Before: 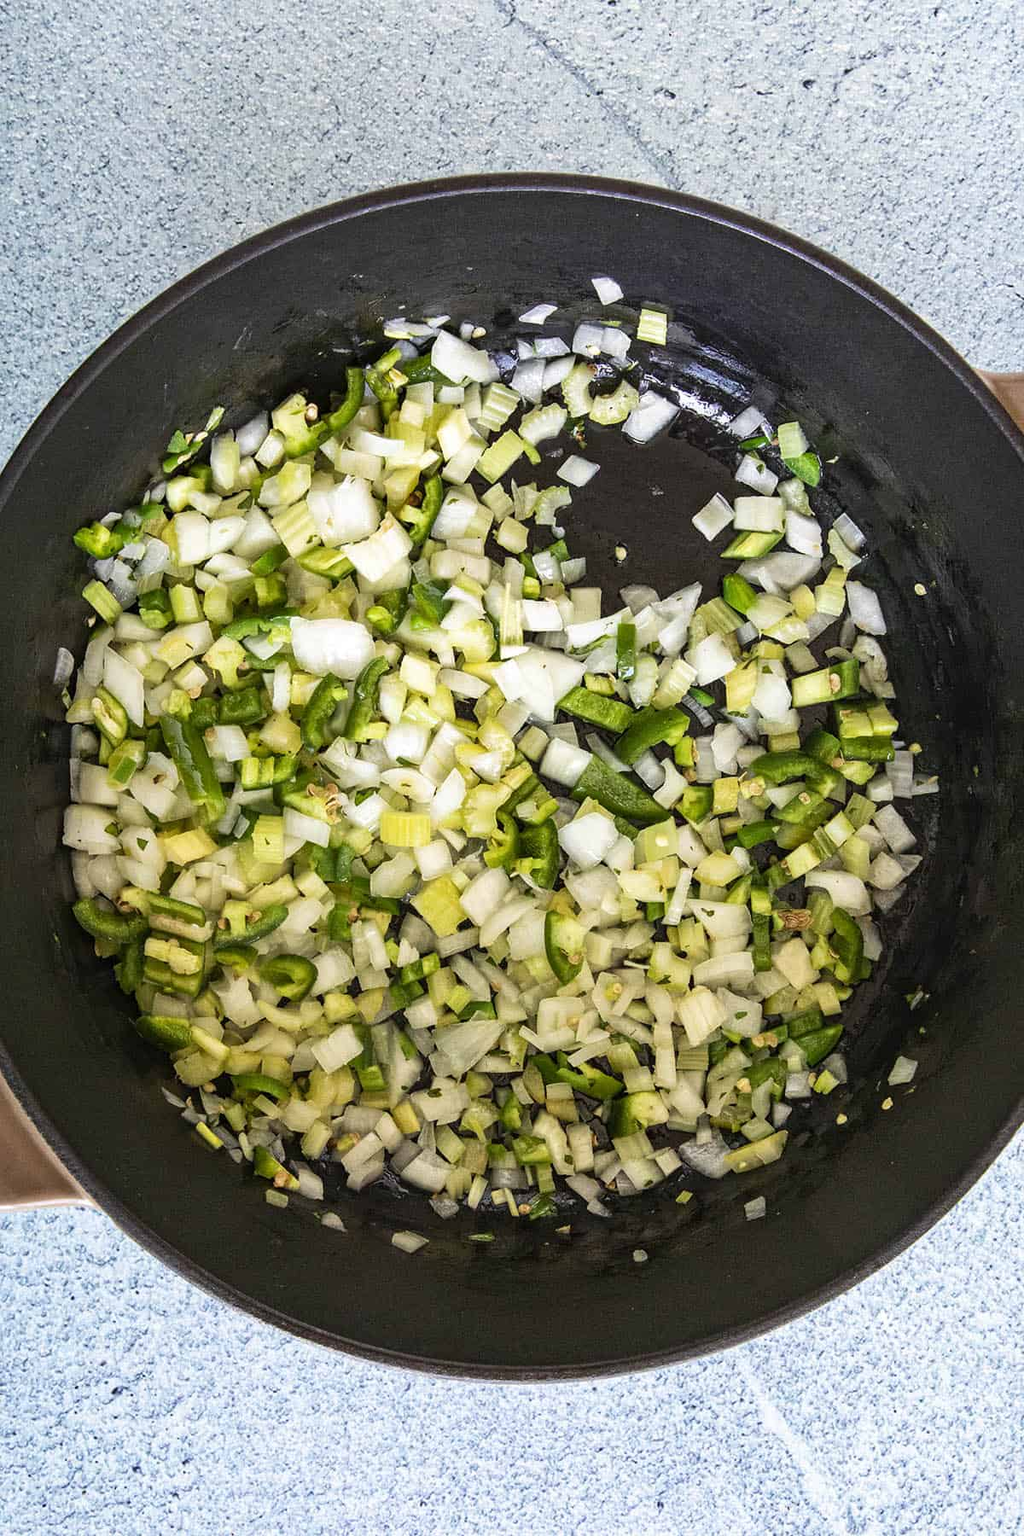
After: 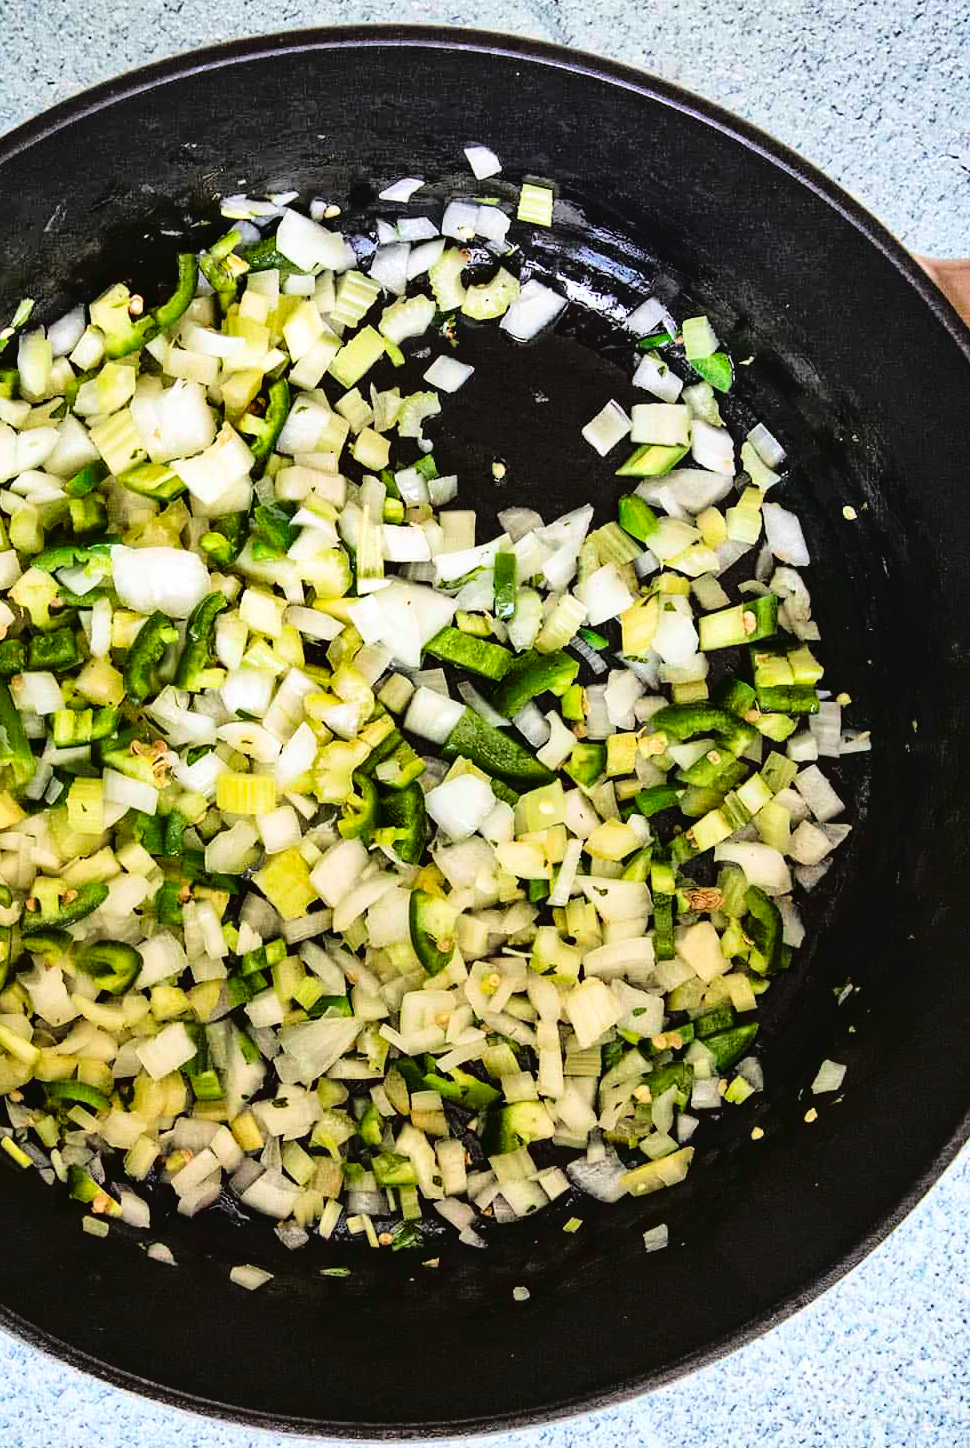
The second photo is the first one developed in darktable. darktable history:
crop: left 19.097%, top 9.894%, right 0.001%, bottom 9.642%
shadows and highlights: shadows 30.63, highlights -62.78, soften with gaussian
tone curve: curves: ch0 [(0, 0) (0.003, 0.03) (0.011, 0.03) (0.025, 0.033) (0.044, 0.035) (0.069, 0.04) (0.1, 0.046) (0.136, 0.052) (0.177, 0.08) (0.224, 0.121) (0.277, 0.225) (0.335, 0.343) (0.399, 0.456) (0.468, 0.555) (0.543, 0.647) (0.623, 0.732) (0.709, 0.808) (0.801, 0.886) (0.898, 0.947) (1, 1)], color space Lab, linked channels, preserve colors none
